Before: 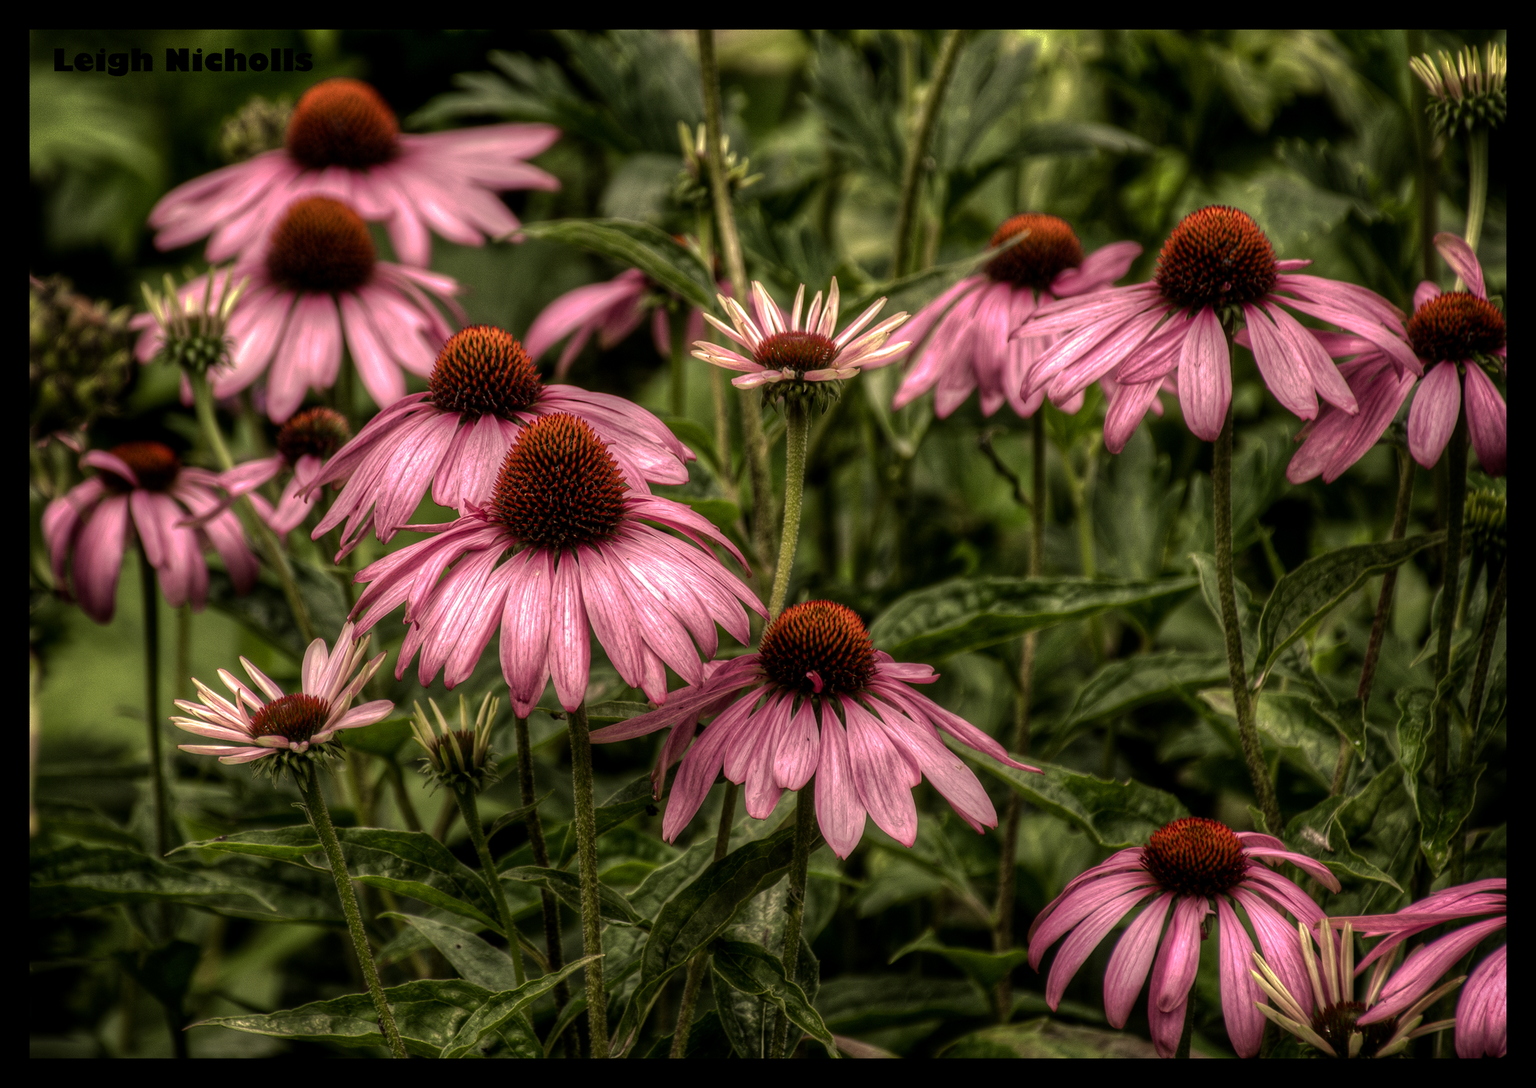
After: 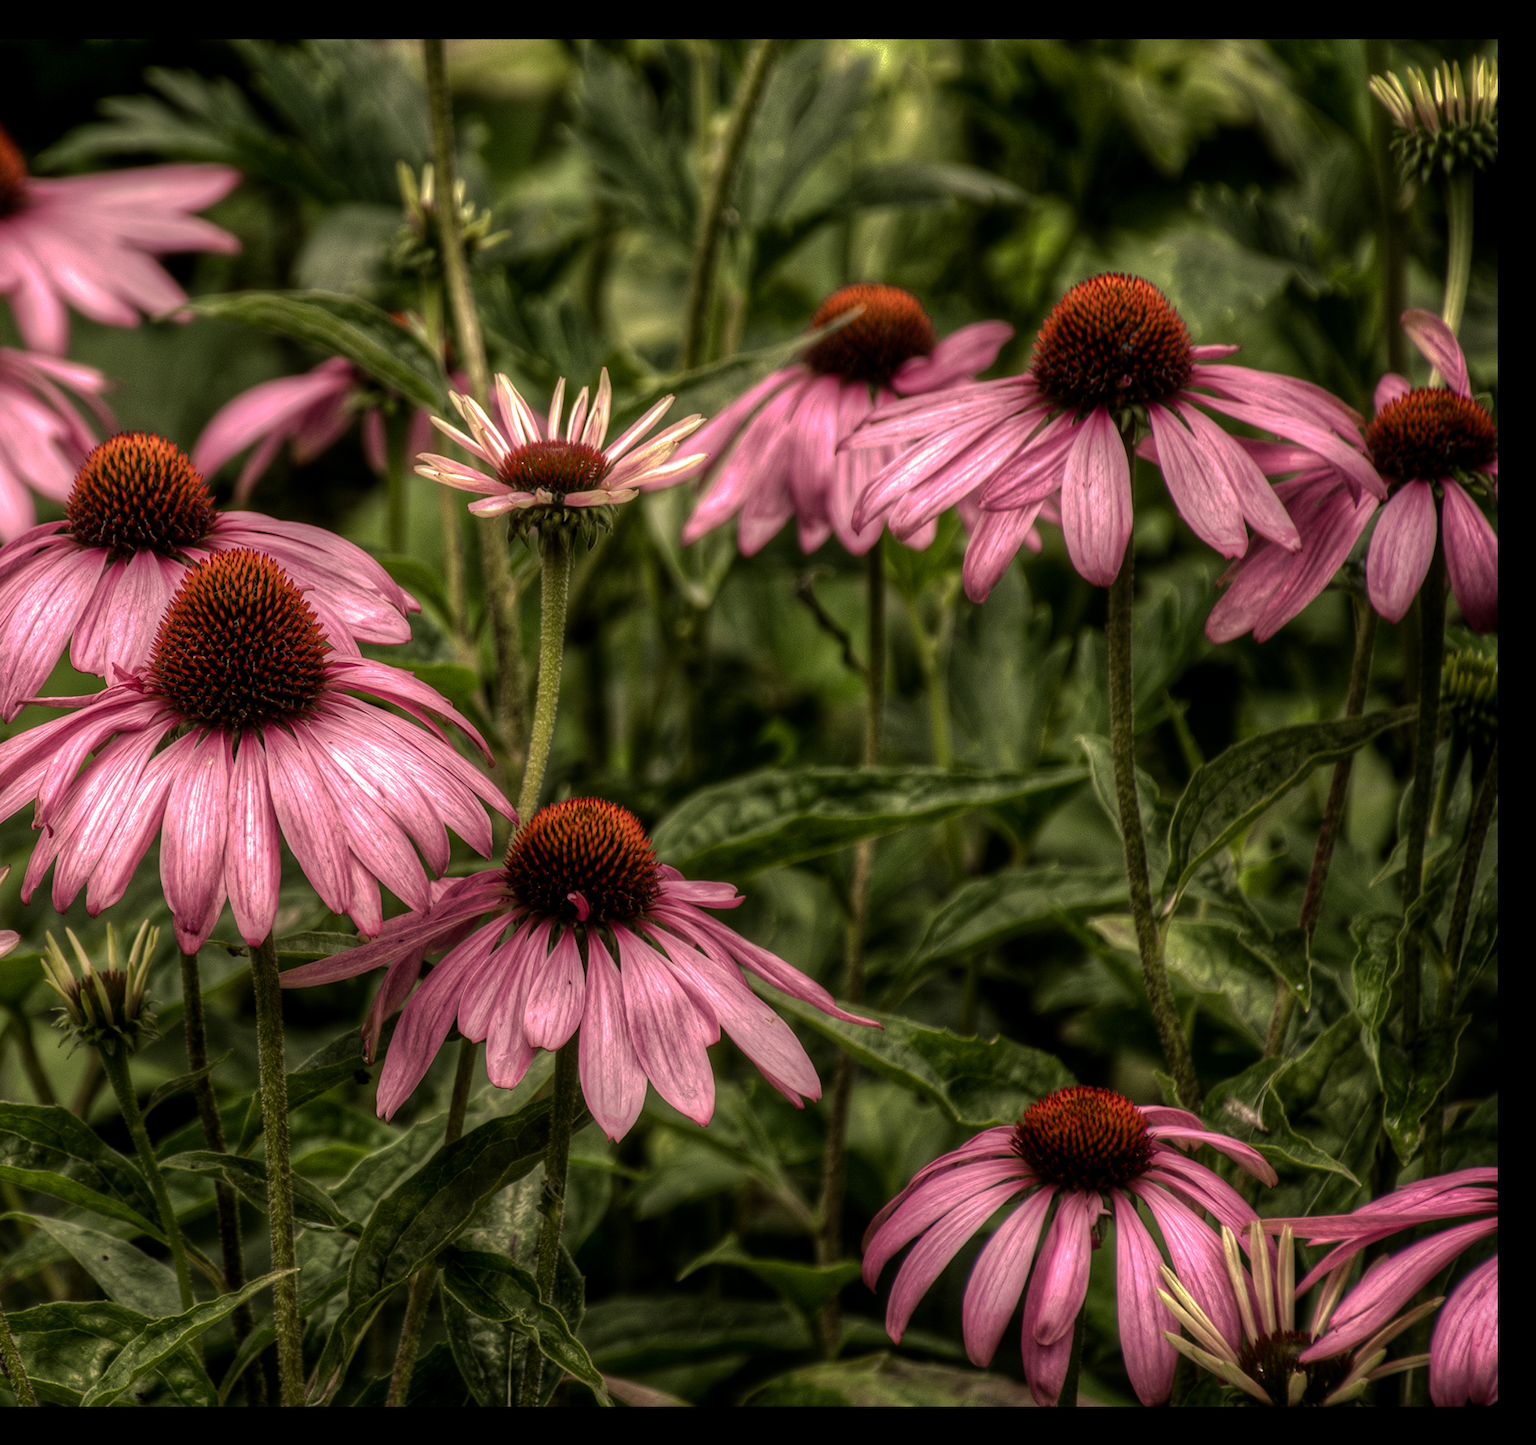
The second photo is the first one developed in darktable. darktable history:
crop and rotate: left 24.725%
